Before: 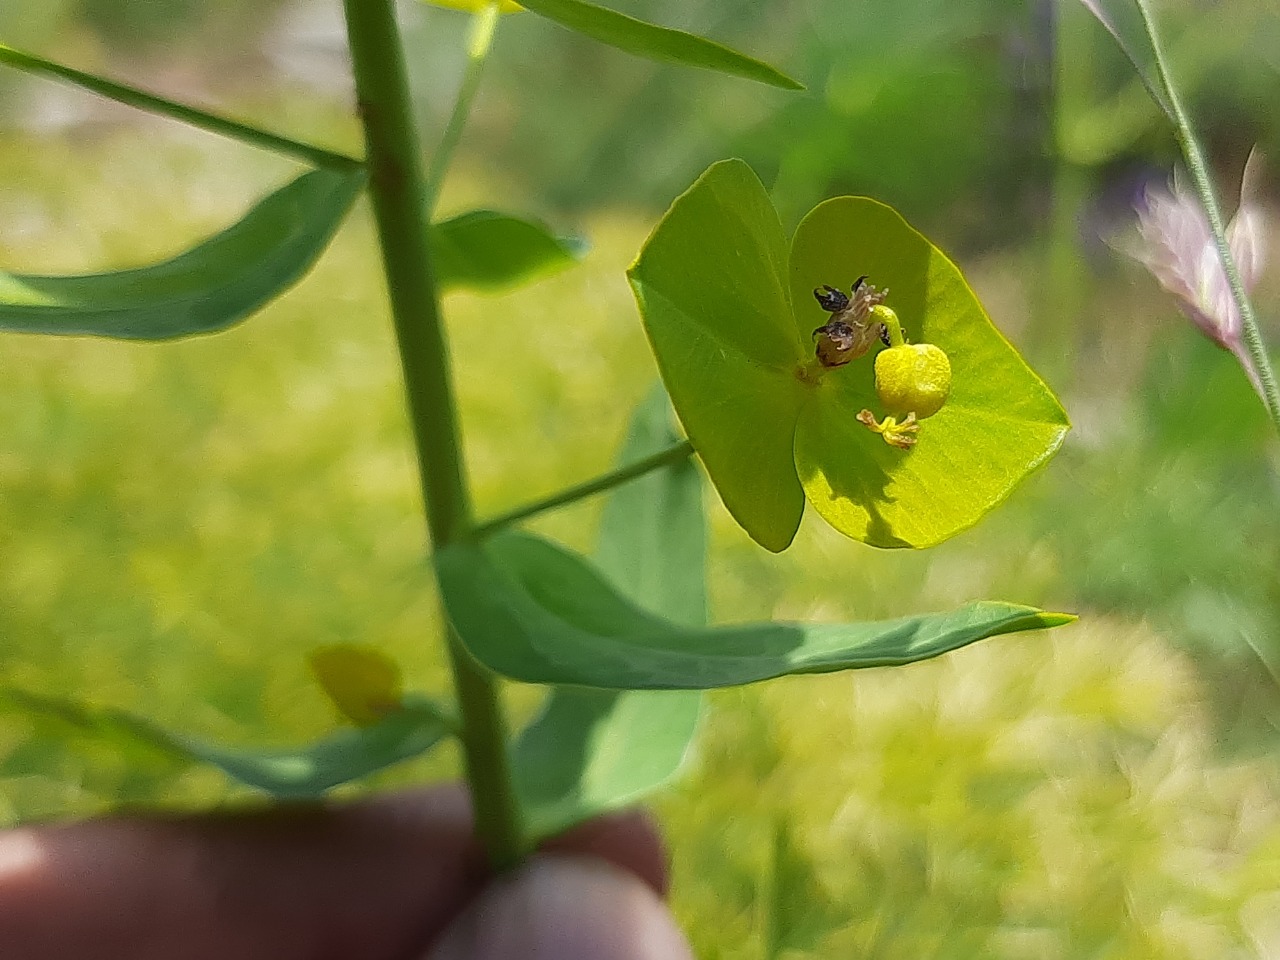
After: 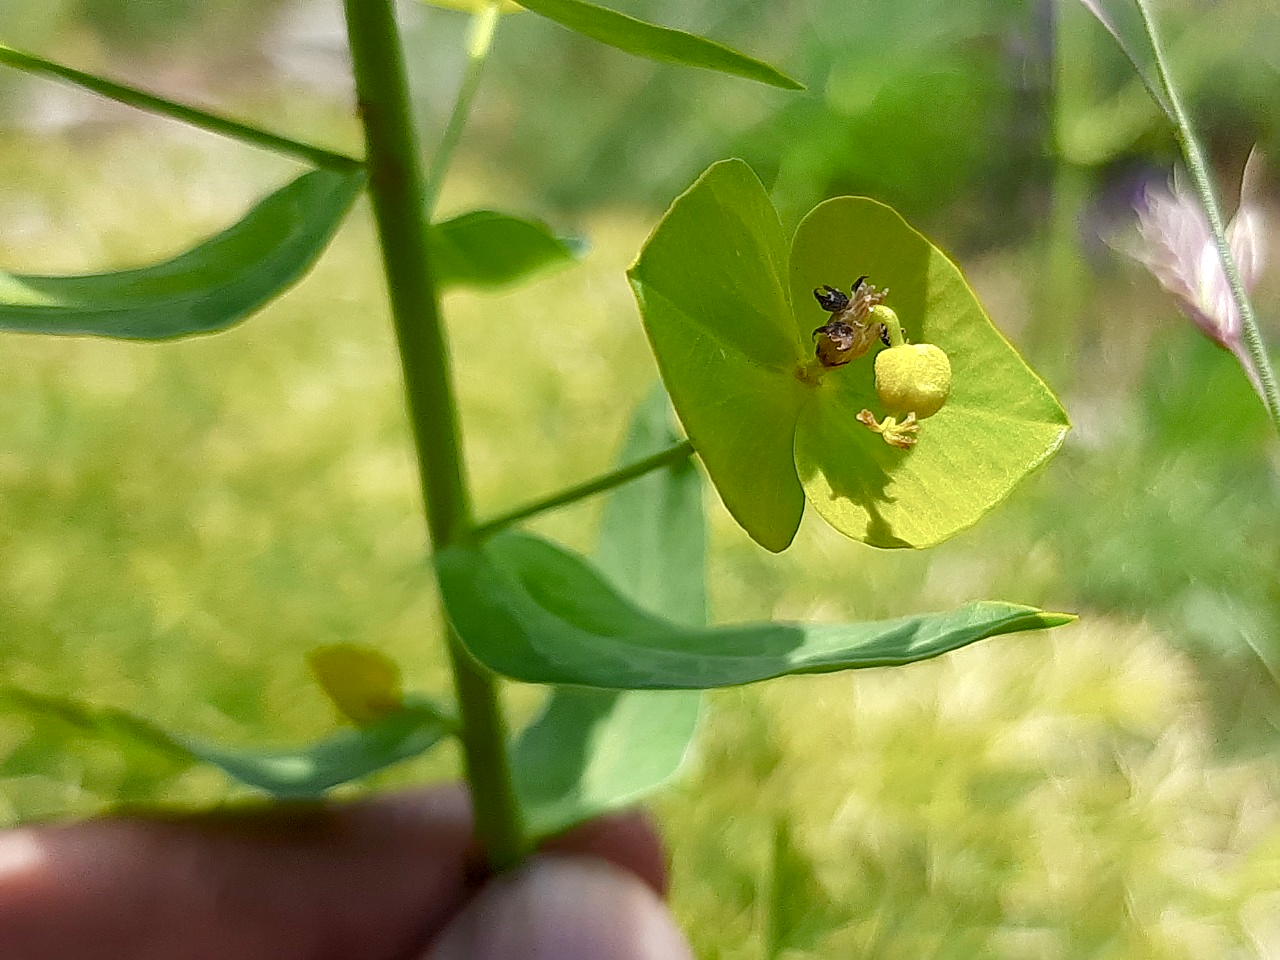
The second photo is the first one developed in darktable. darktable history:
exposure: black level correction 0.001, exposure 0.298 EV, compensate exposure bias true, compensate highlight preservation false
local contrast: mode bilateral grid, contrast 20, coarseness 51, detail 120%, midtone range 0.2
tone equalizer: -8 EV -1.81 EV, -7 EV -1.19 EV, -6 EV -1.62 EV
color balance rgb: perceptual saturation grading › global saturation 0.42%, perceptual saturation grading › highlights -18.268%, perceptual saturation grading › mid-tones 6.851%, perceptual saturation grading › shadows 28.047%
